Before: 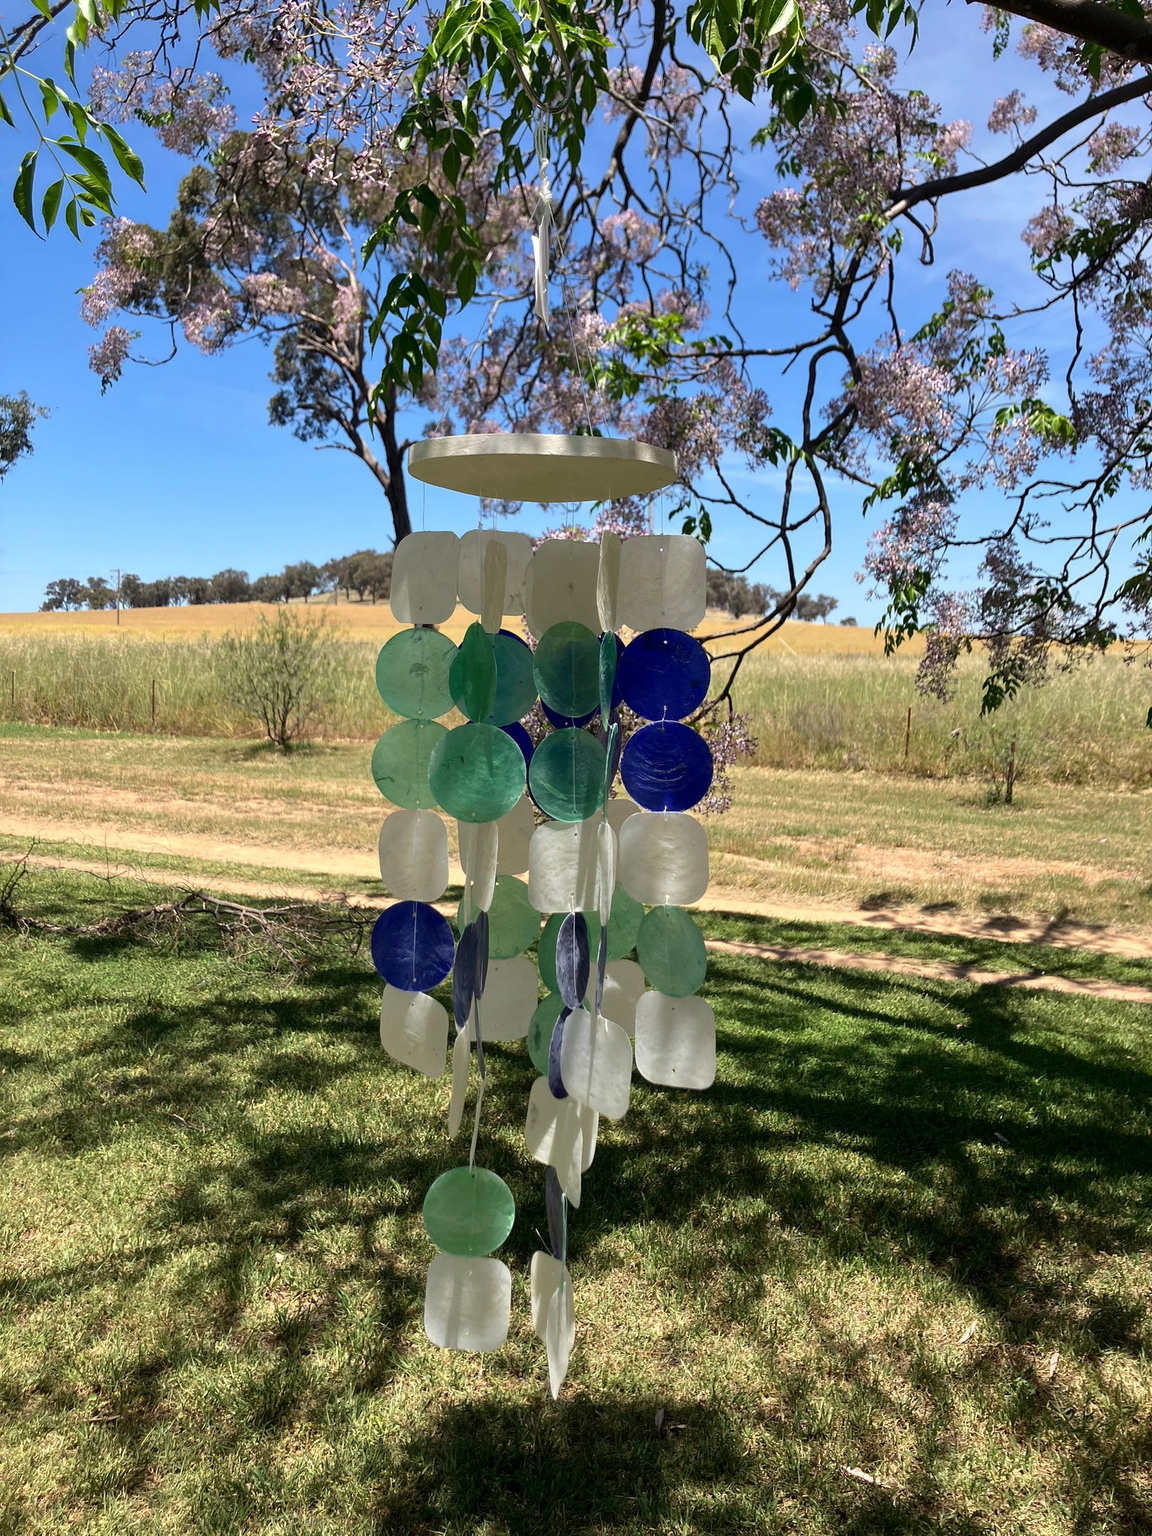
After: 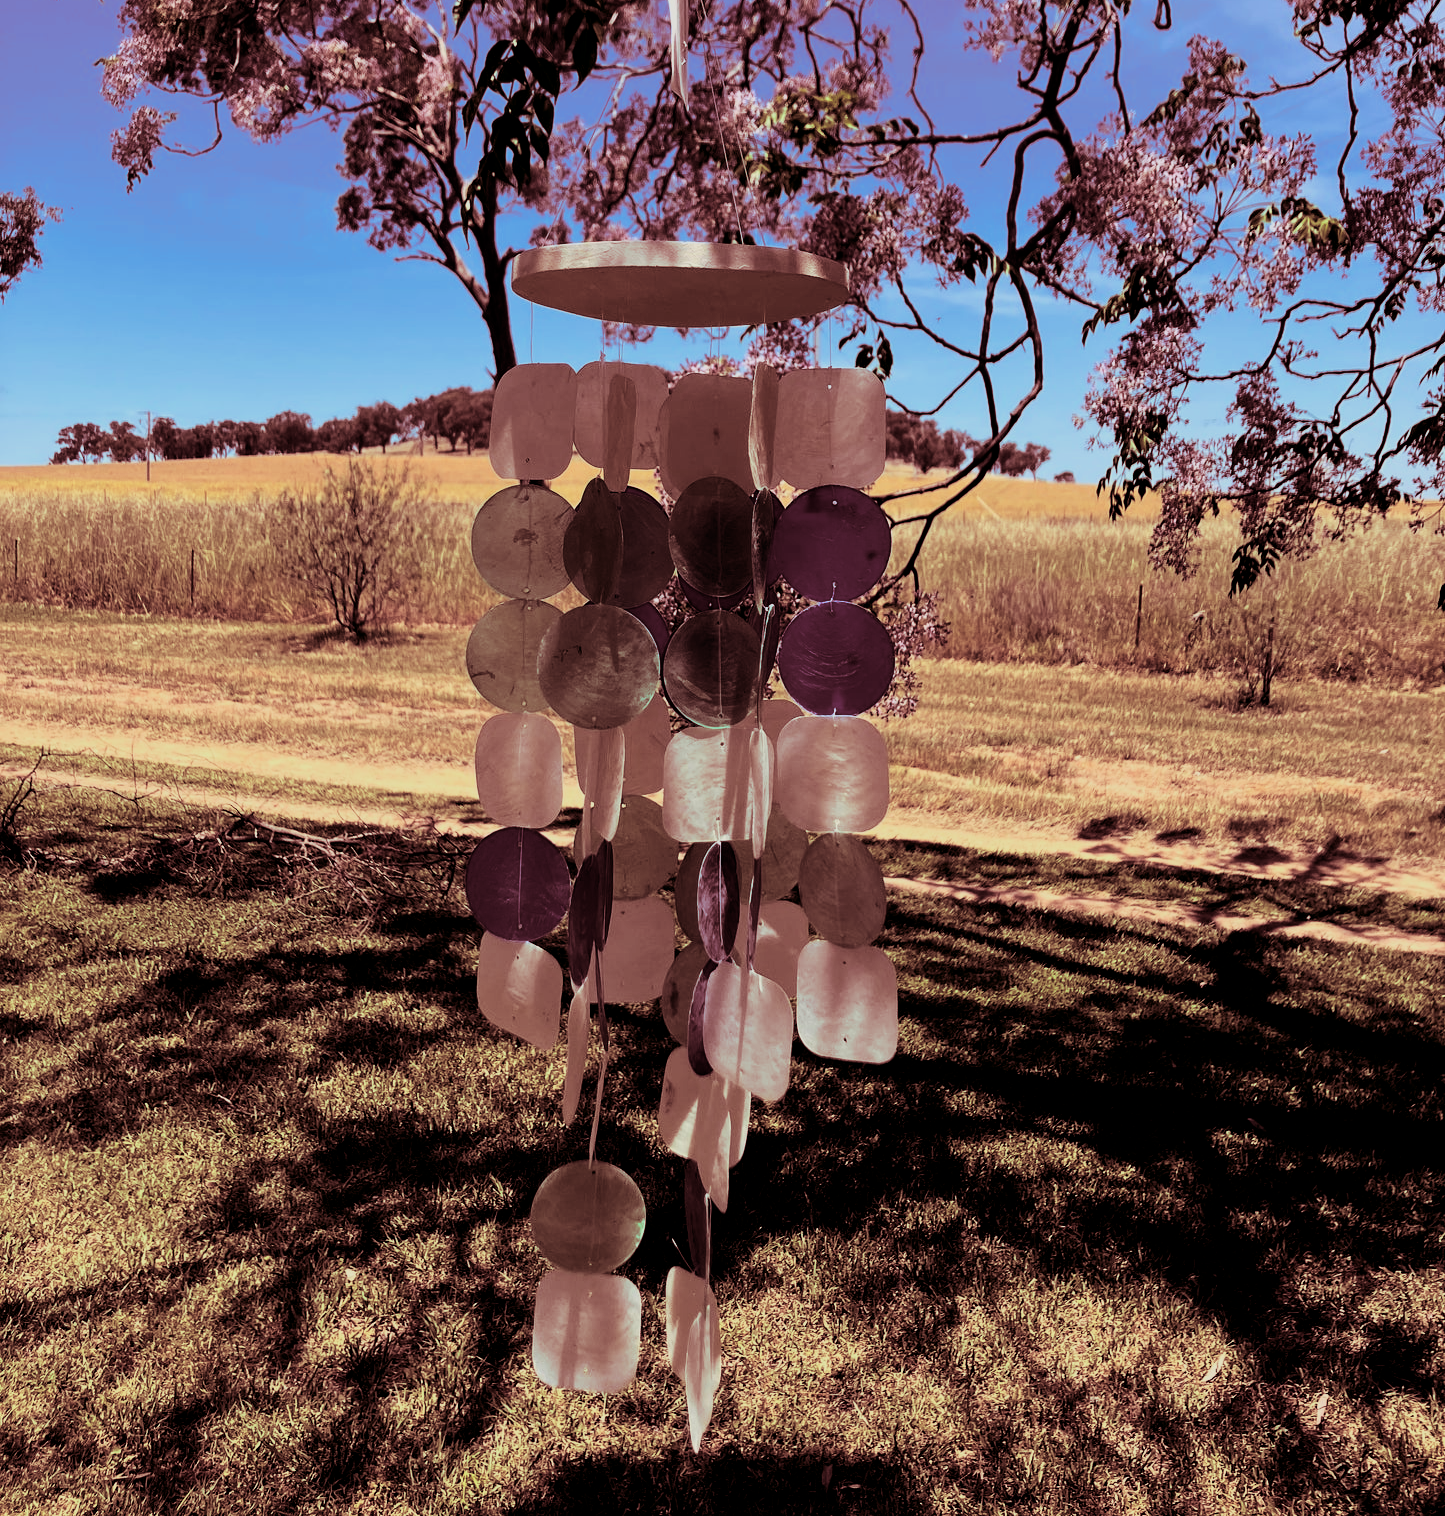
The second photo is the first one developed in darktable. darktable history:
split-toning: highlights › saturation 0, balance -61.83
contrast brightness saturation: contrast 0.2, brightness -0.11, saturation 0.1
crop and rotate: top 15.774%, bottom 5.506%
filmic rgb: black relative exposure -7.82 EV, white relative exposure 4.29 EV, hardness 3.86, color science v6 (2022)
